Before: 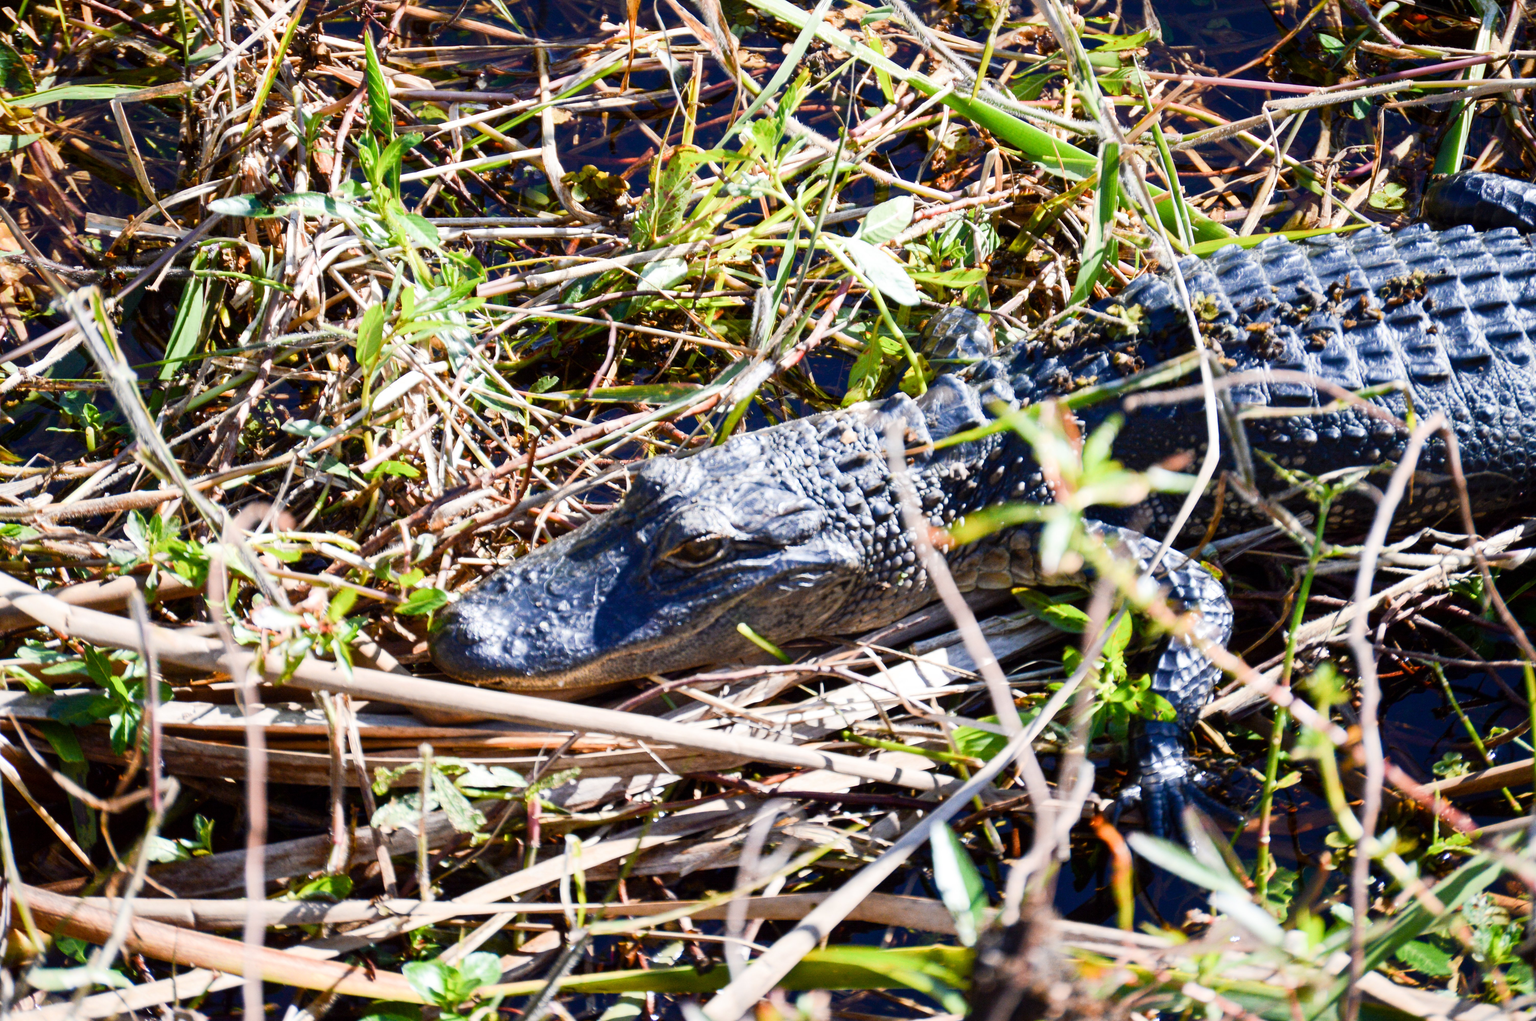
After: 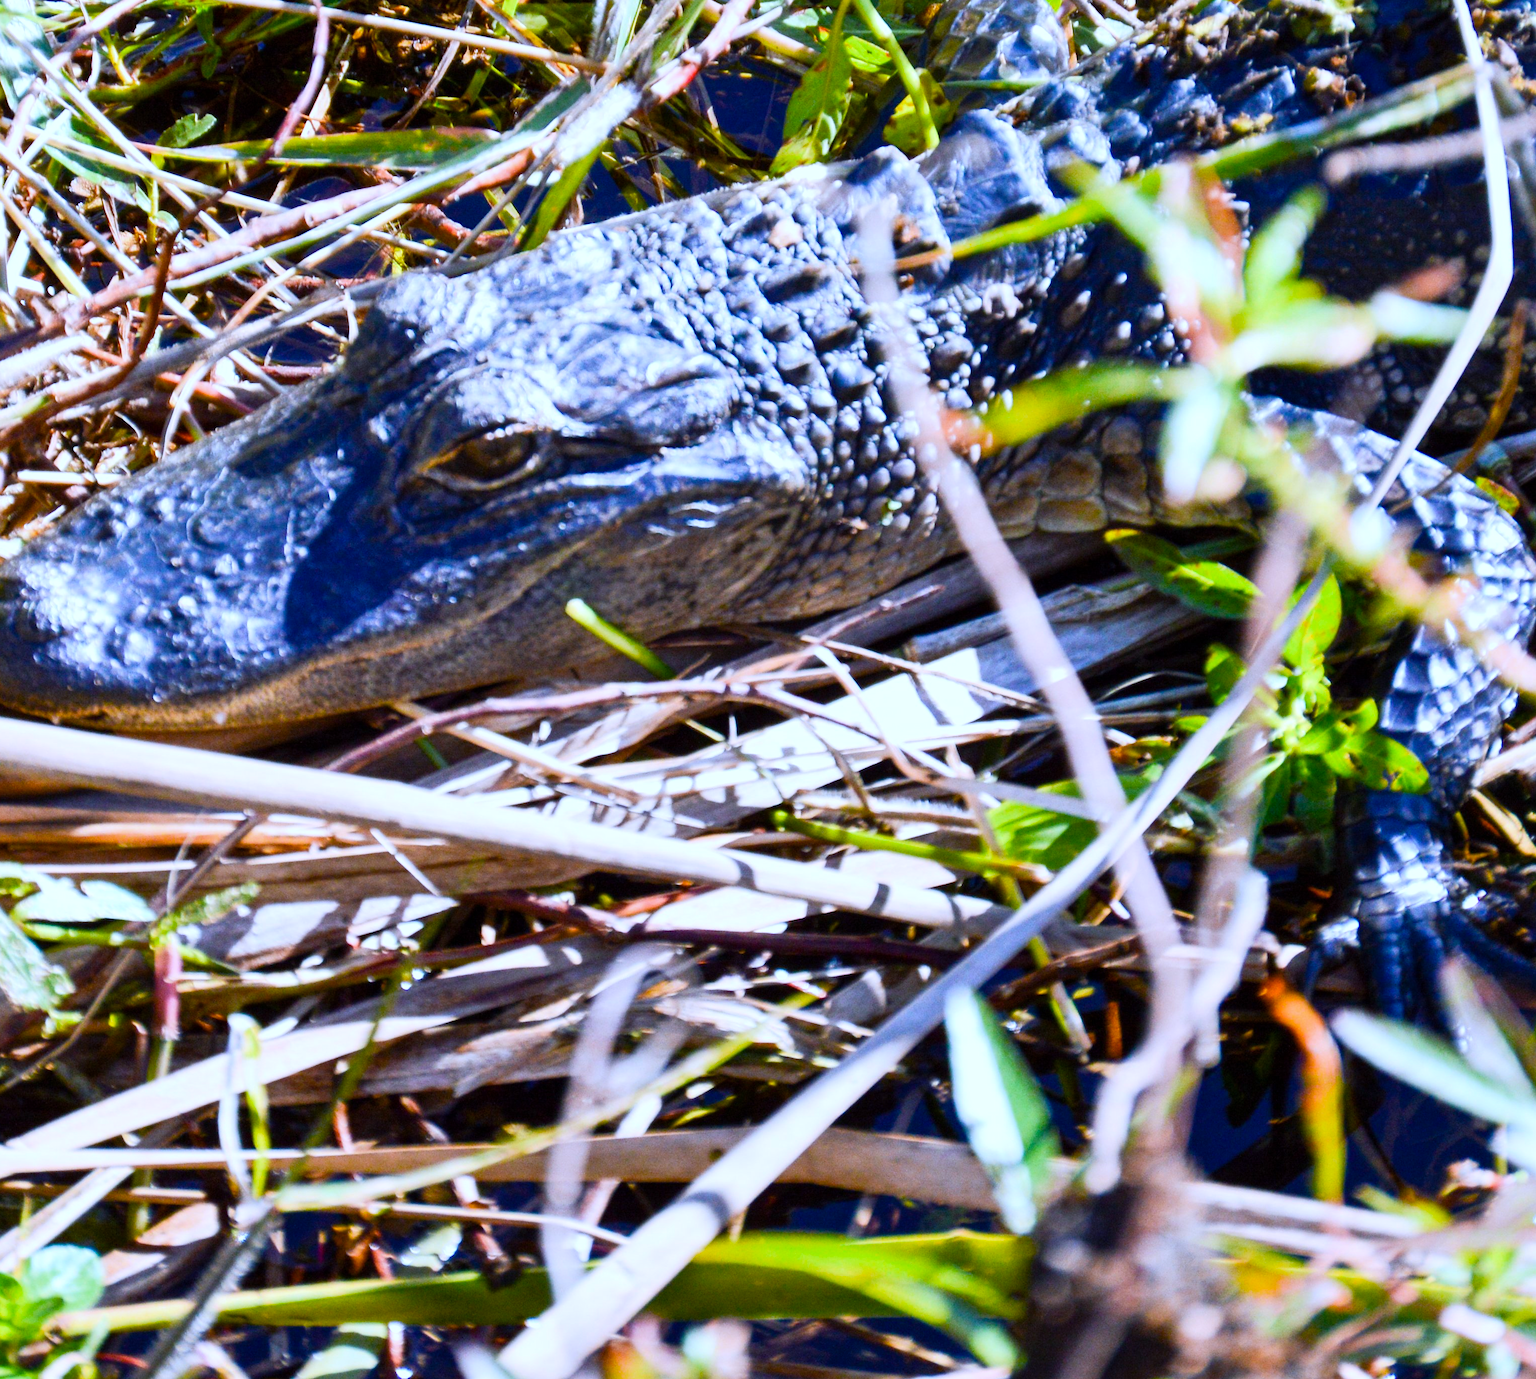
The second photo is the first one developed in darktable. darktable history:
white balance: red 0.948, green 1.02, blue 1.176
crop and rotate: left 29.237%, top 31.152%, right 19.807%
color balance rgb: perceptual saturation grading › global saturation 20%, global vibrance 20%
shadows and highlights: shadows 37.27, highlights -28.18, soften with gaussian
